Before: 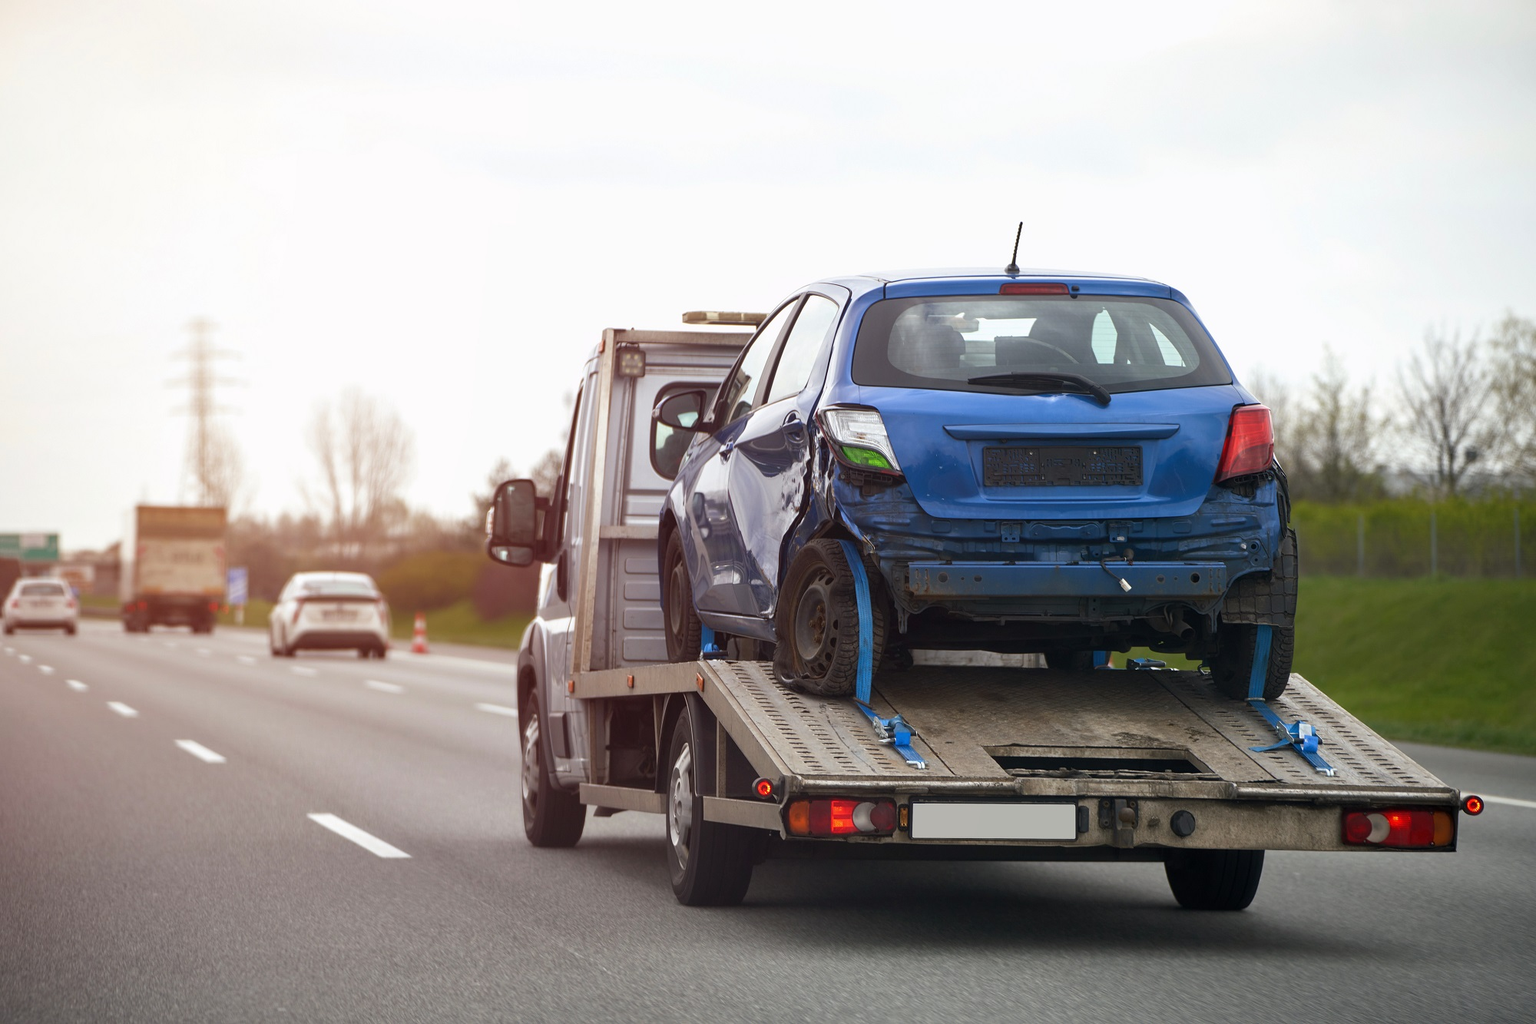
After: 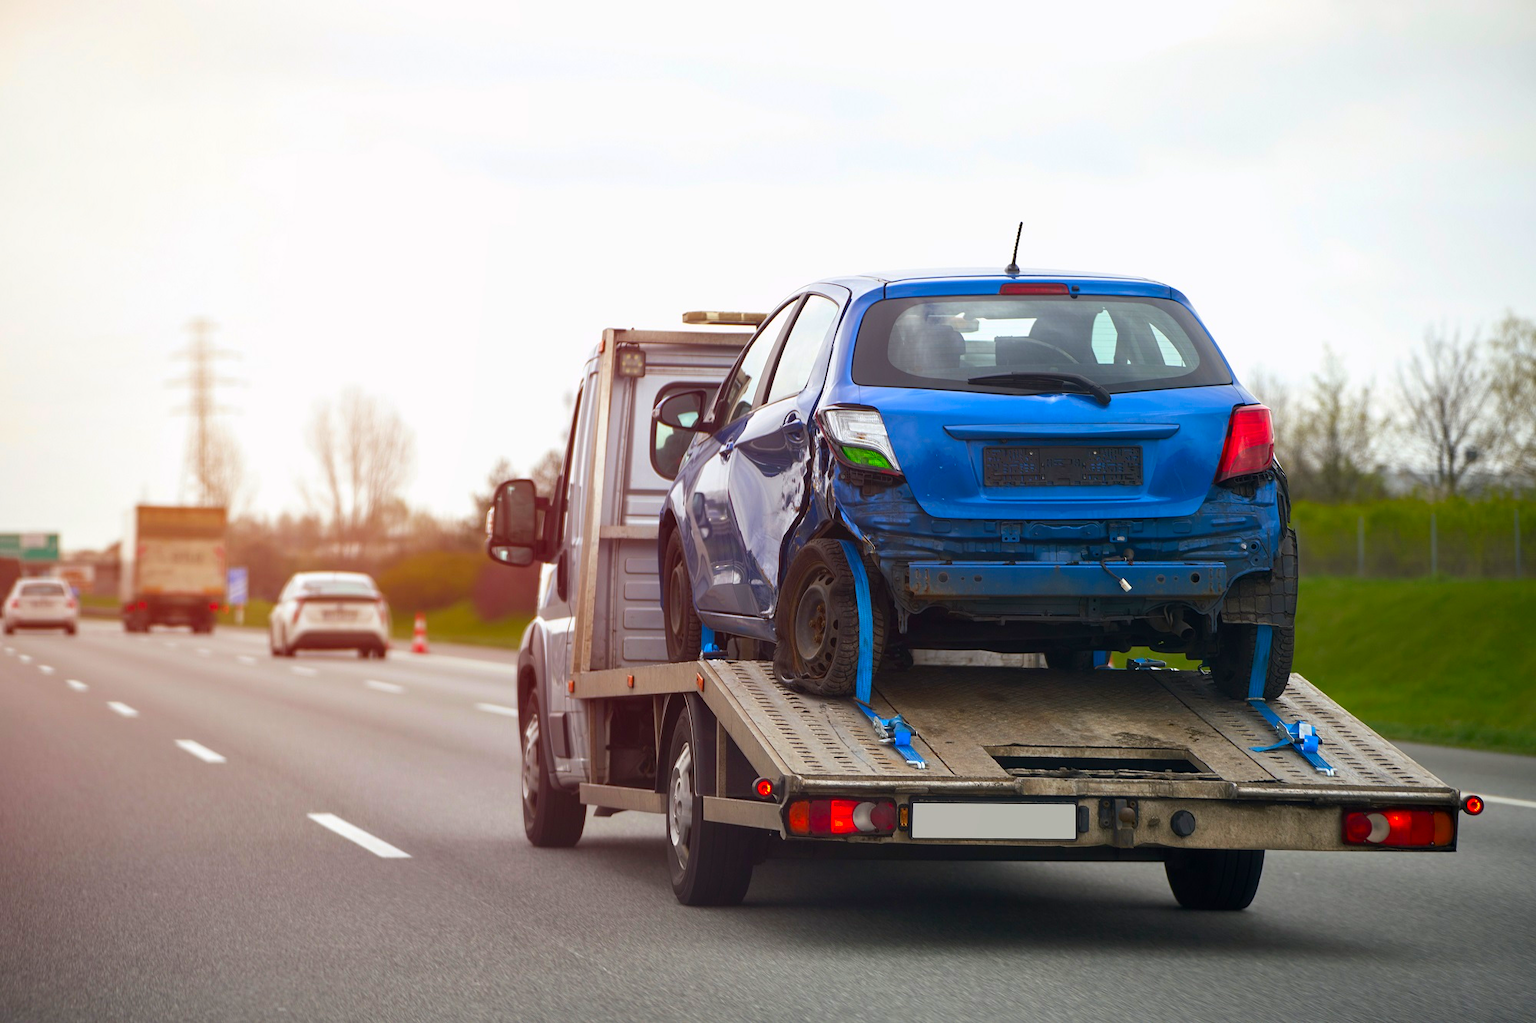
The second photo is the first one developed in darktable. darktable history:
contrast brightness saturation: saturation 0.5
white balance: emerald 1
